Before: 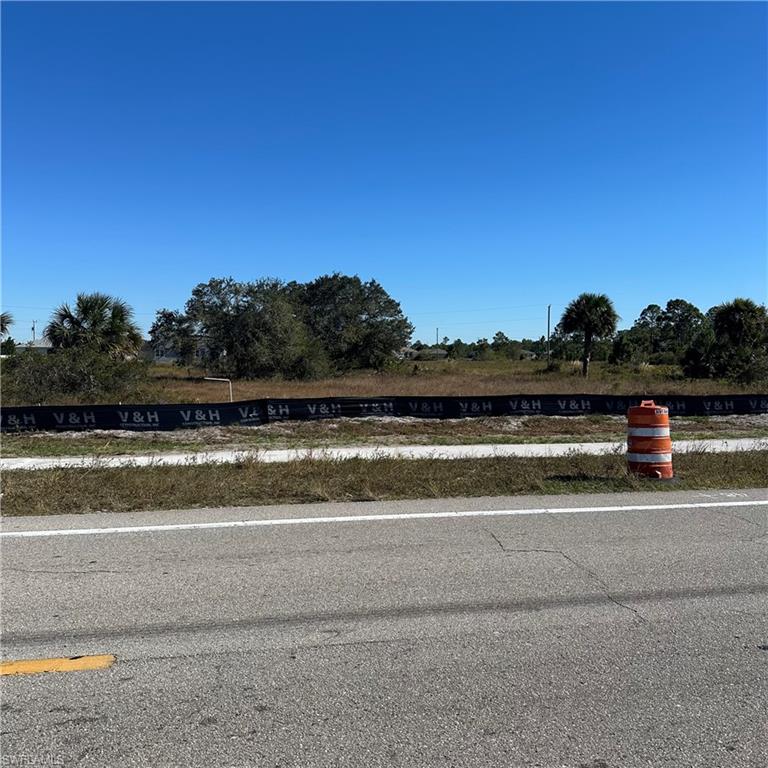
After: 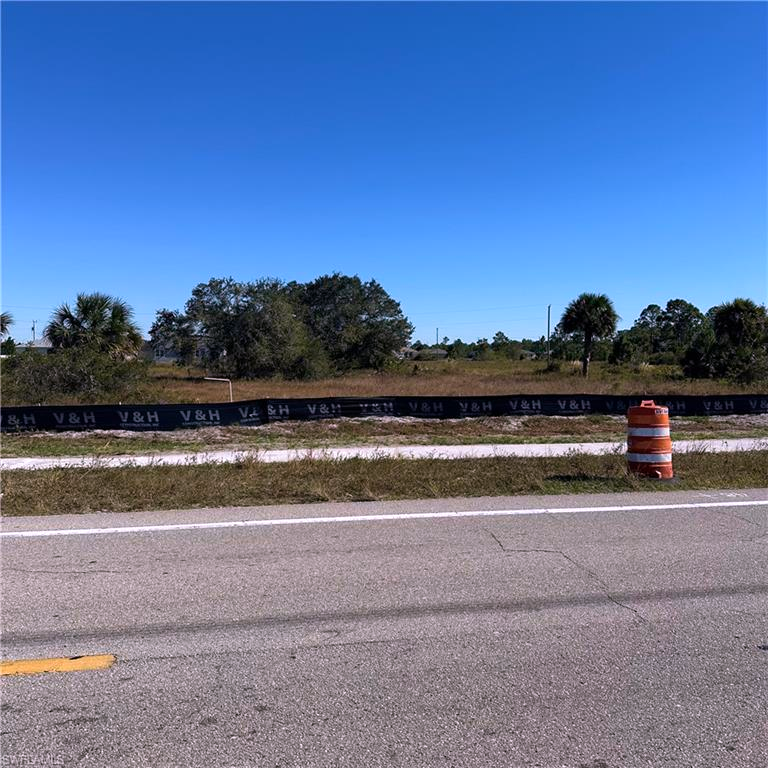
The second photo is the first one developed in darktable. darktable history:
velvia: on, module defaults
white balance: red 1.05, blue 1.072
